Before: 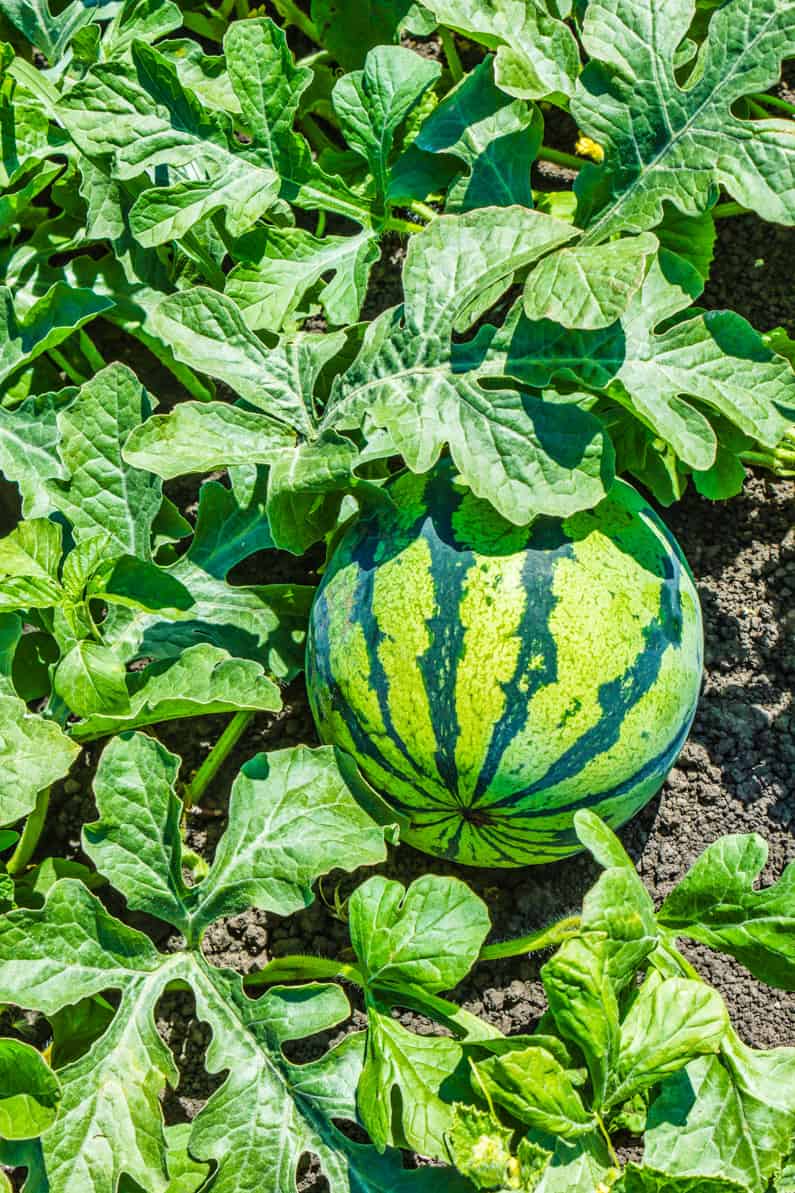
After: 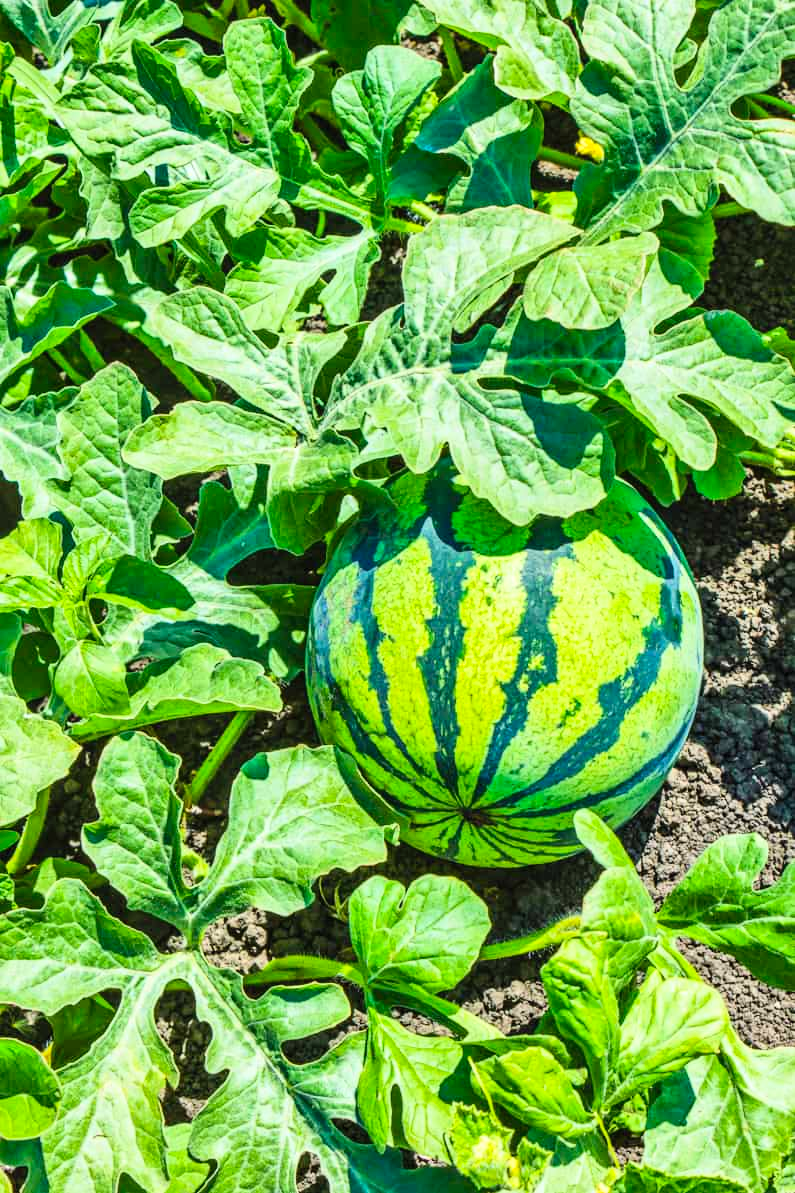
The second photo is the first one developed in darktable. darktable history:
contrast brightness saturation: contrast 0.203, brightness 0.168, saturation 0.229
